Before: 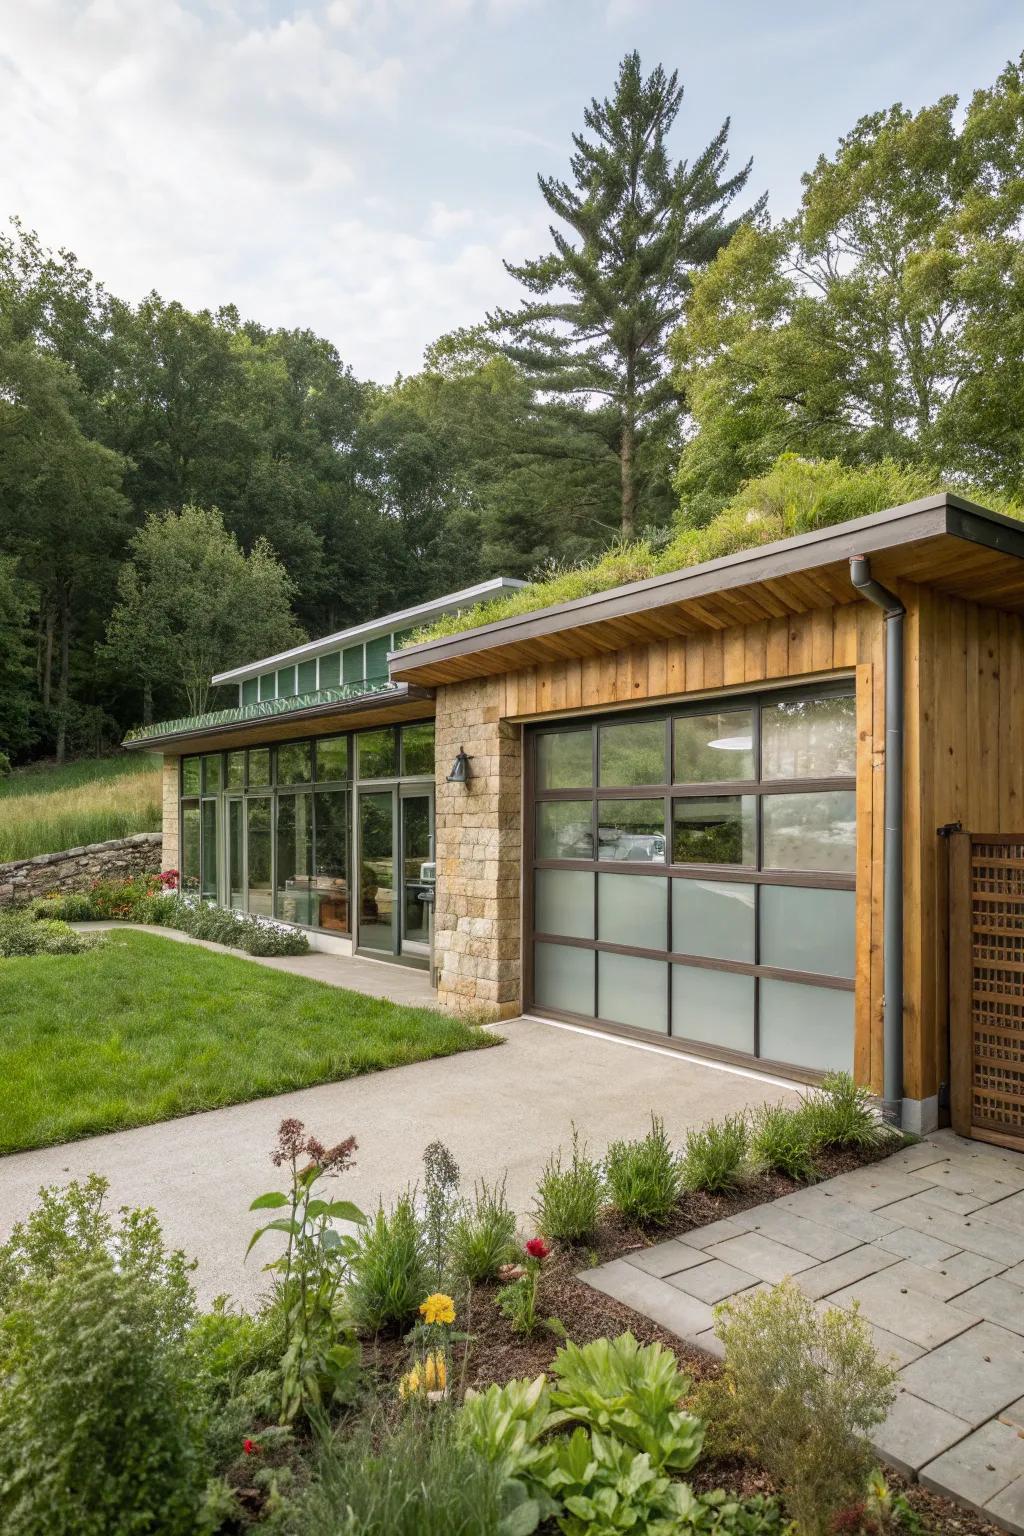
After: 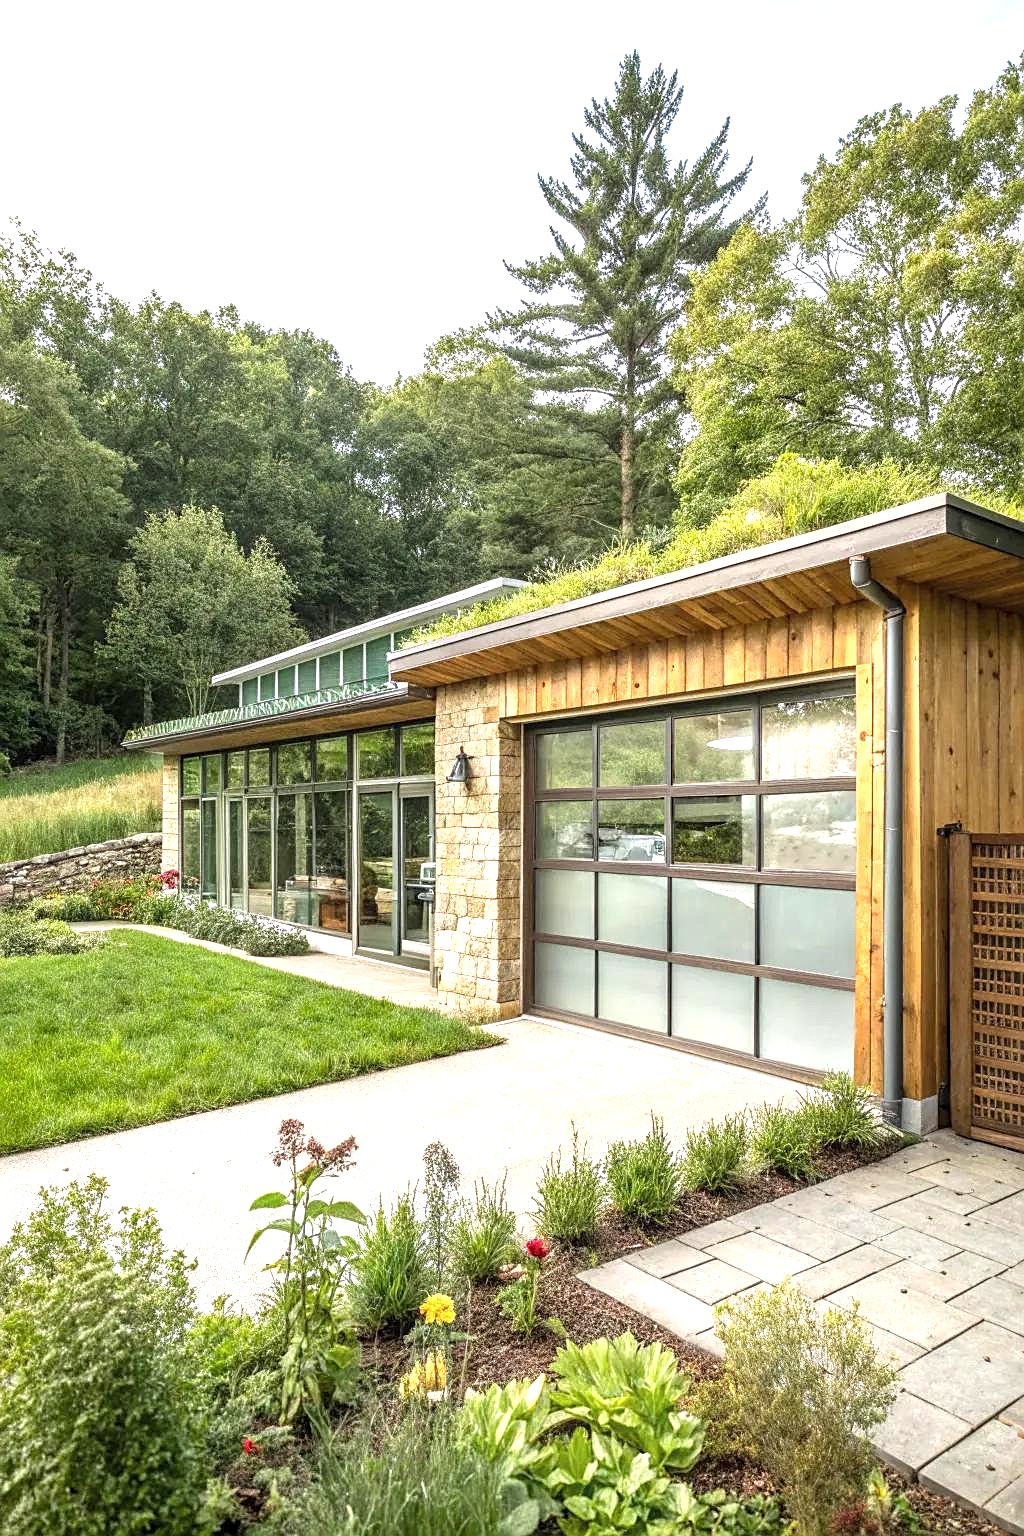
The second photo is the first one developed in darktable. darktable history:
contrast equalizer: y [[0.5 ×6], [0.5 ×6], [0.5, 0.5, 0.501, 0.545, 0.707, 0.863], [0 ×6], [0 ×6]]
exposure: black level correction 0, exposure 1.001 EV, compensate exposure bias true, compensate highlight preservation false
local contrast: on, module defaults
sharpen: on, module defaults
